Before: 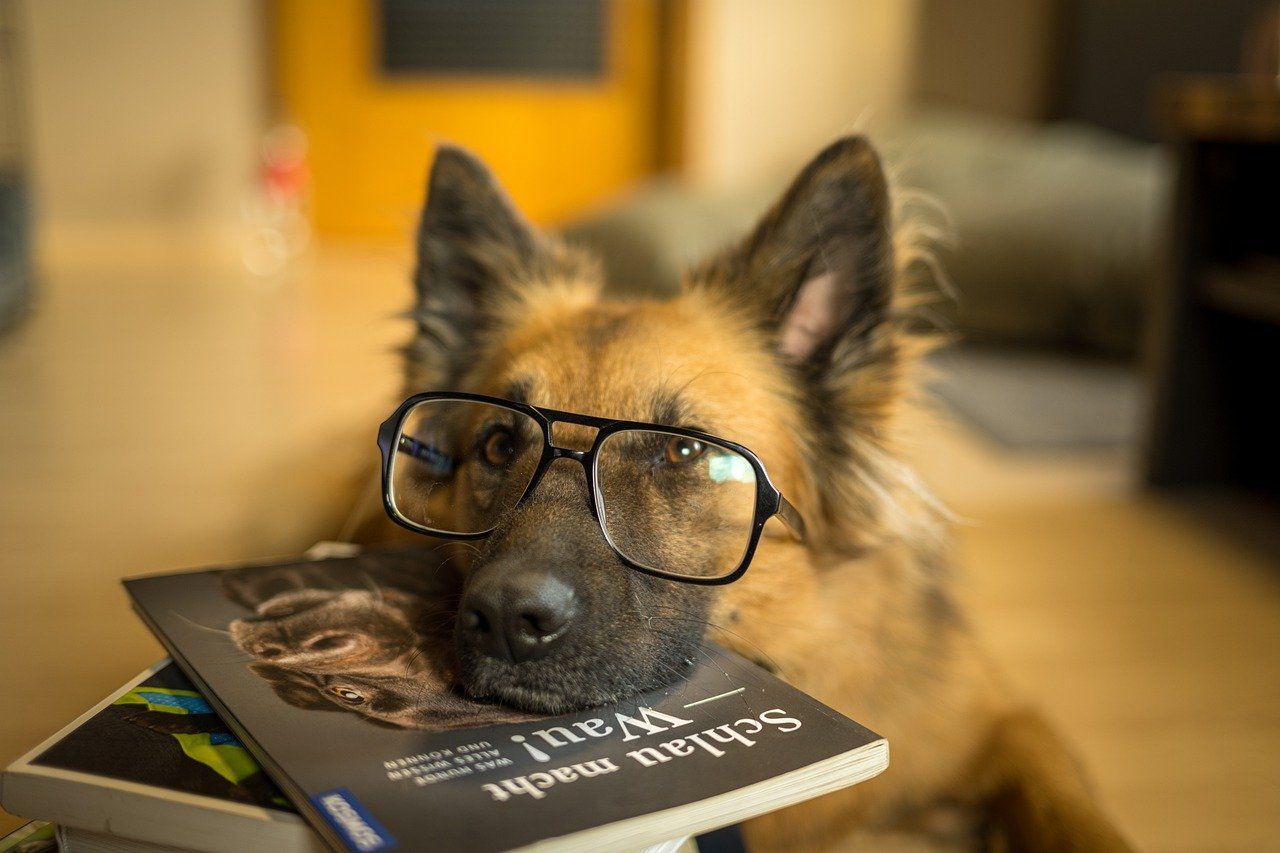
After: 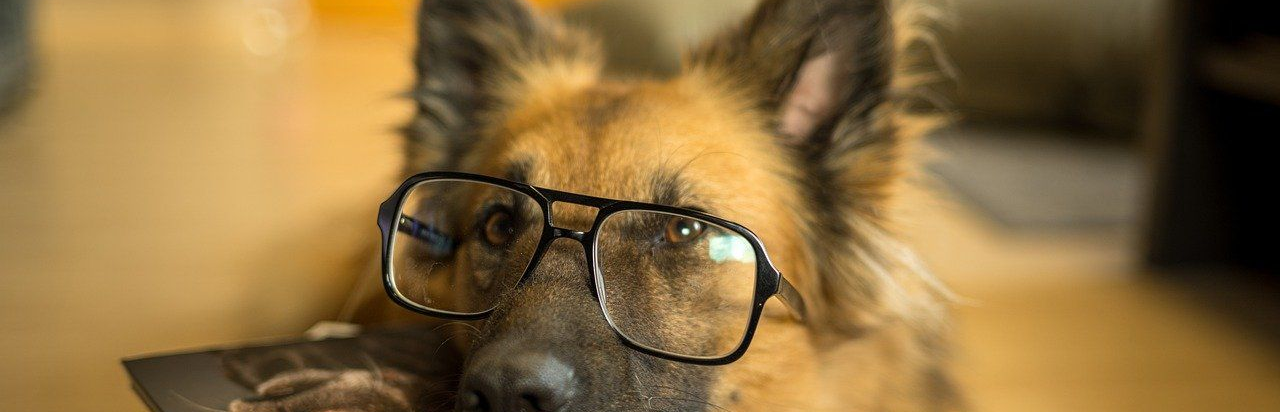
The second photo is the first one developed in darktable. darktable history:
crop and rotate: top 25.981%, bottom 25.608%
